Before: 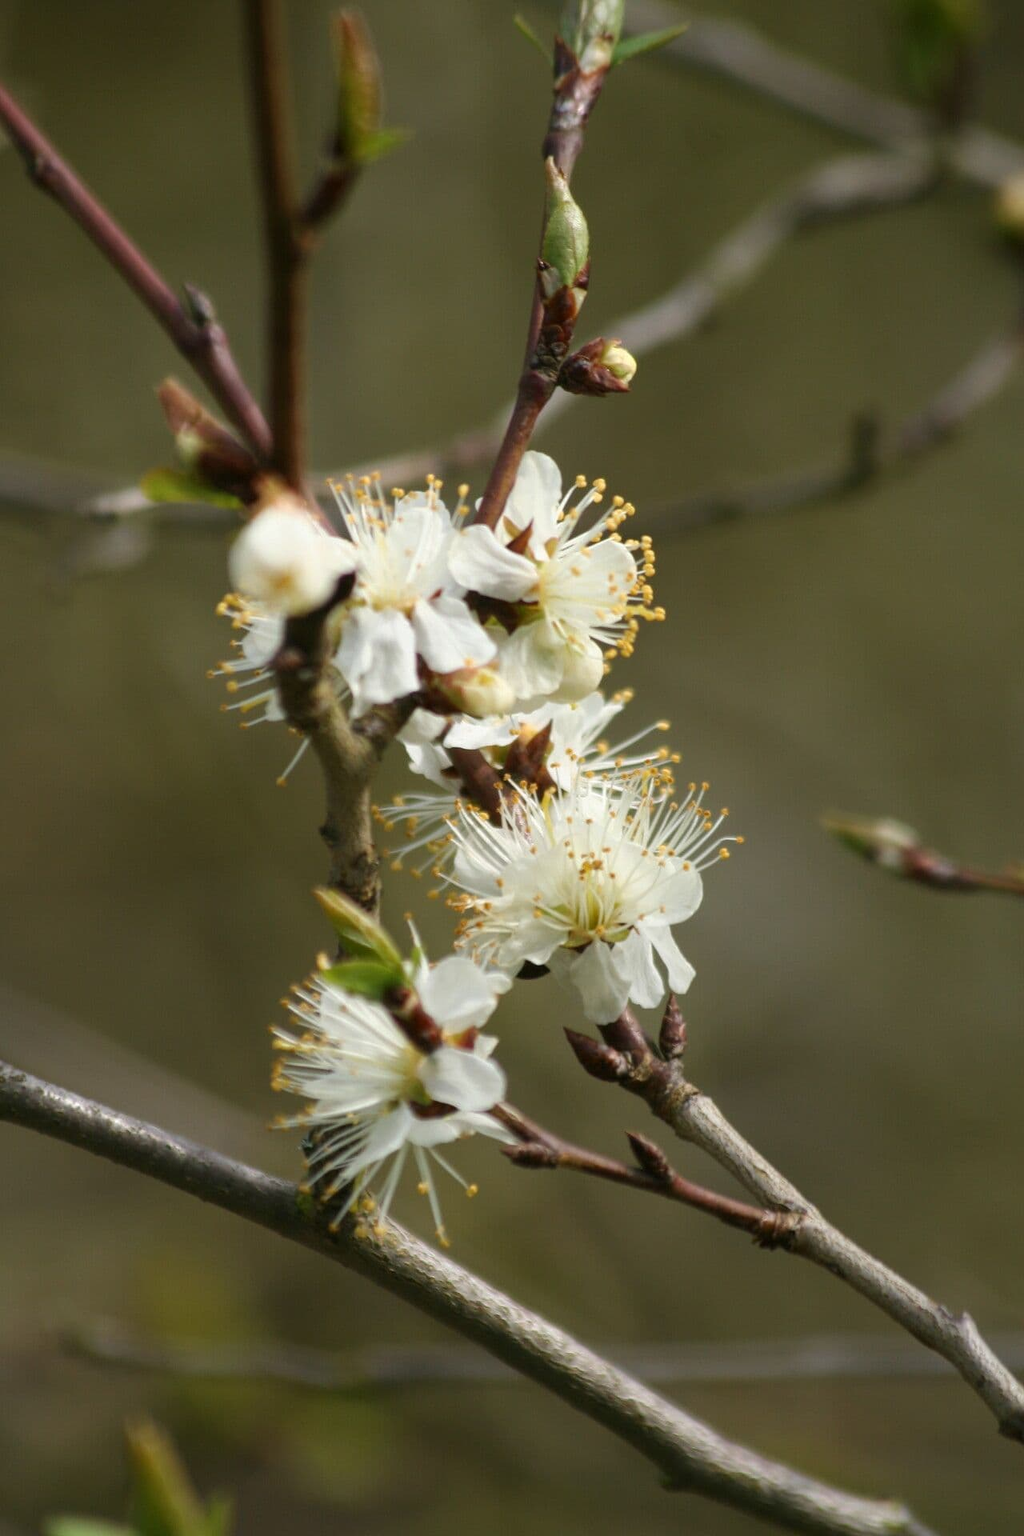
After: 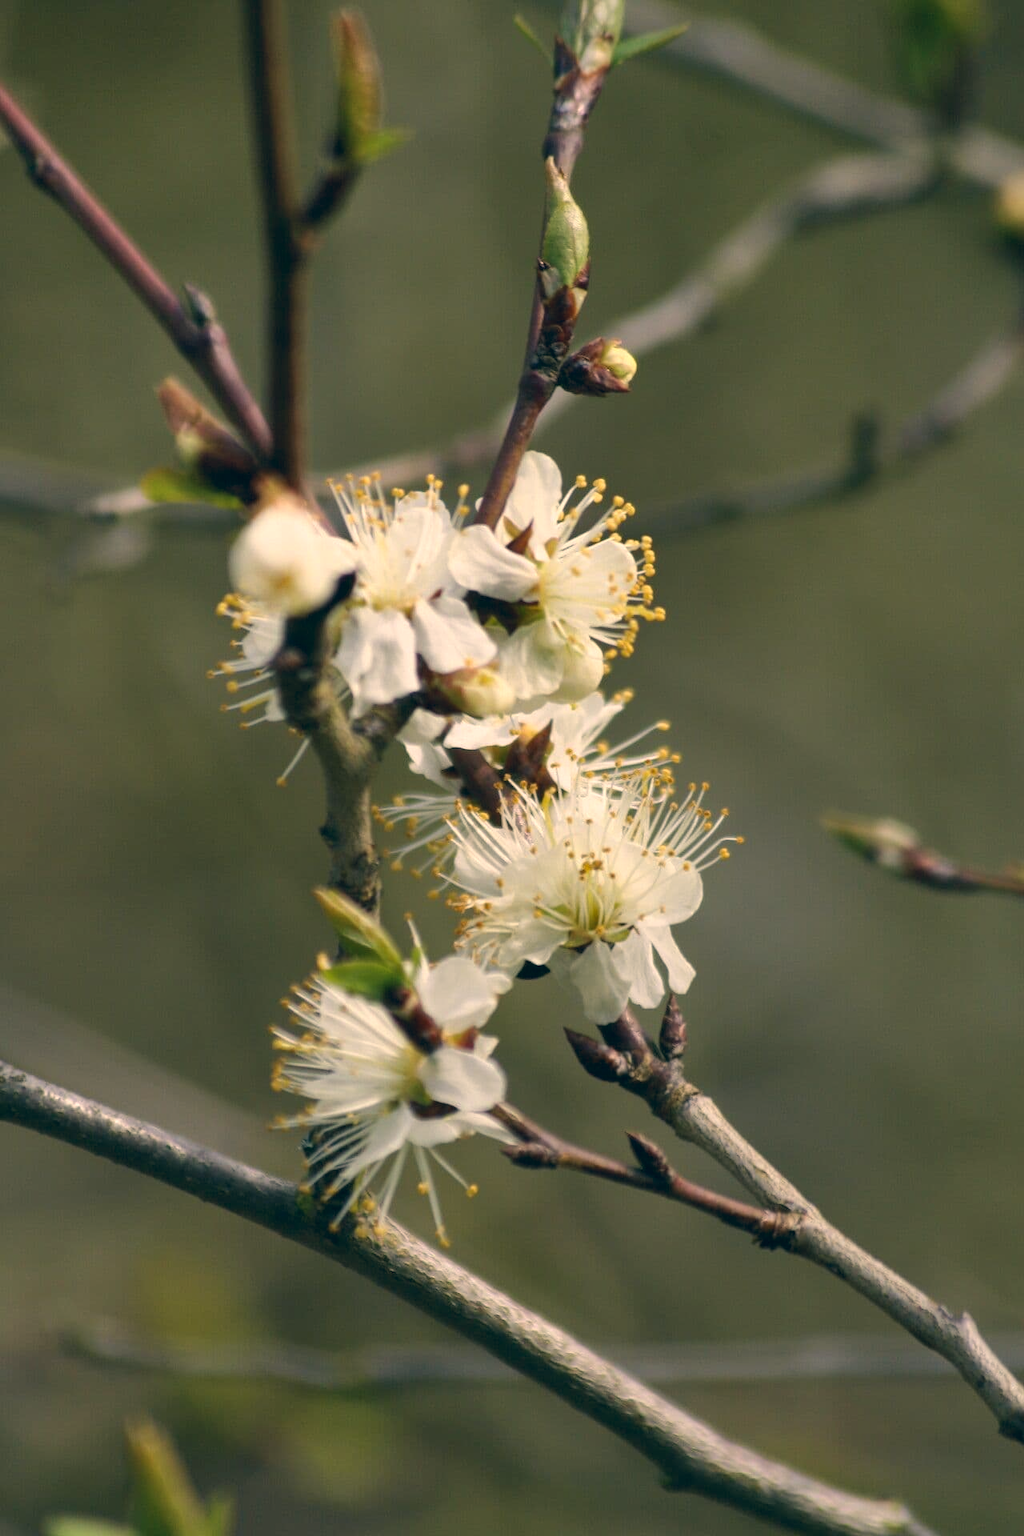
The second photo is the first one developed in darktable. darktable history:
color correction: highlights a* 10.35, highlights b* 14.26, shadows a* -10.14, shadows b* -14.92
shadows and highlights: soften with gaussian
